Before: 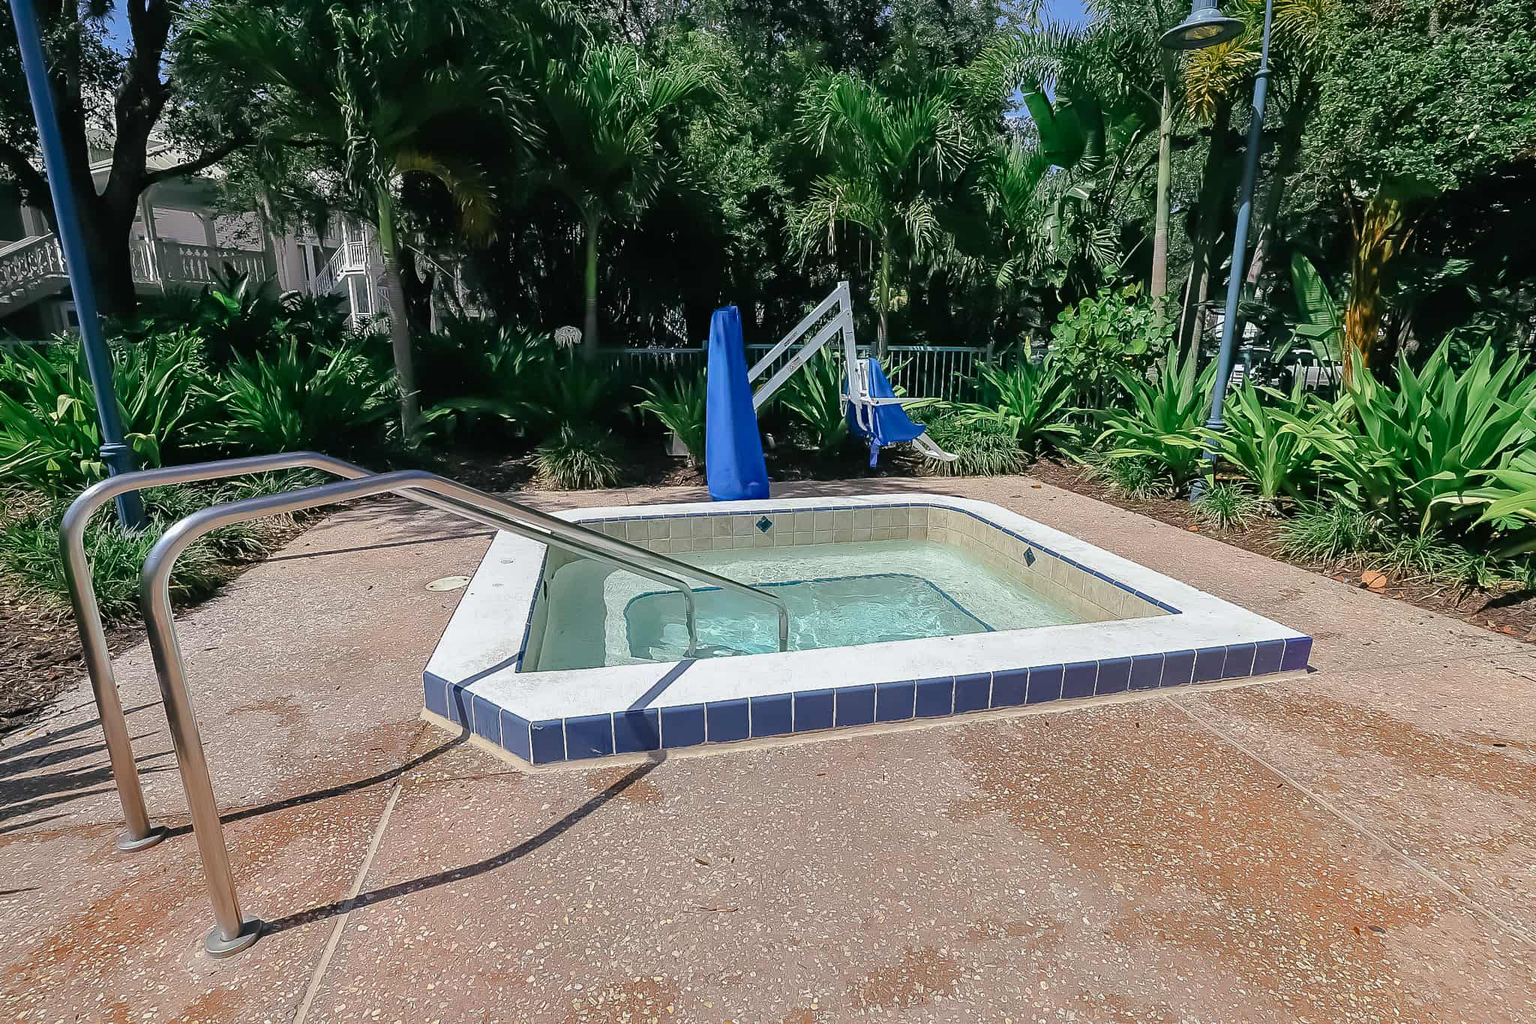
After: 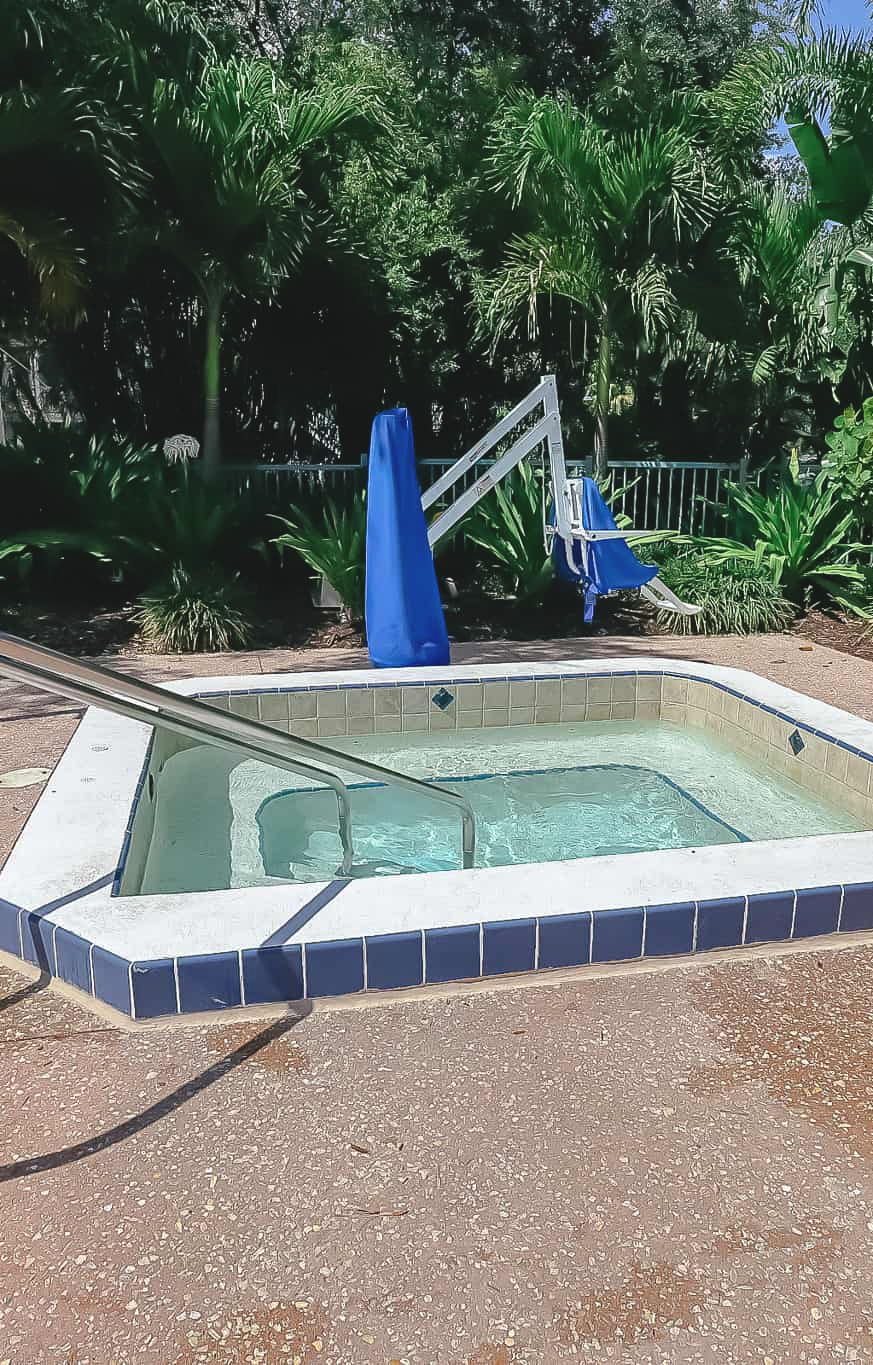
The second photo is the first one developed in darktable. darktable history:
exposure: black level correction -0.007, exposure 0.067 EV, compensate highlight preservation false
crop: left 28.141%, right 29.208%
